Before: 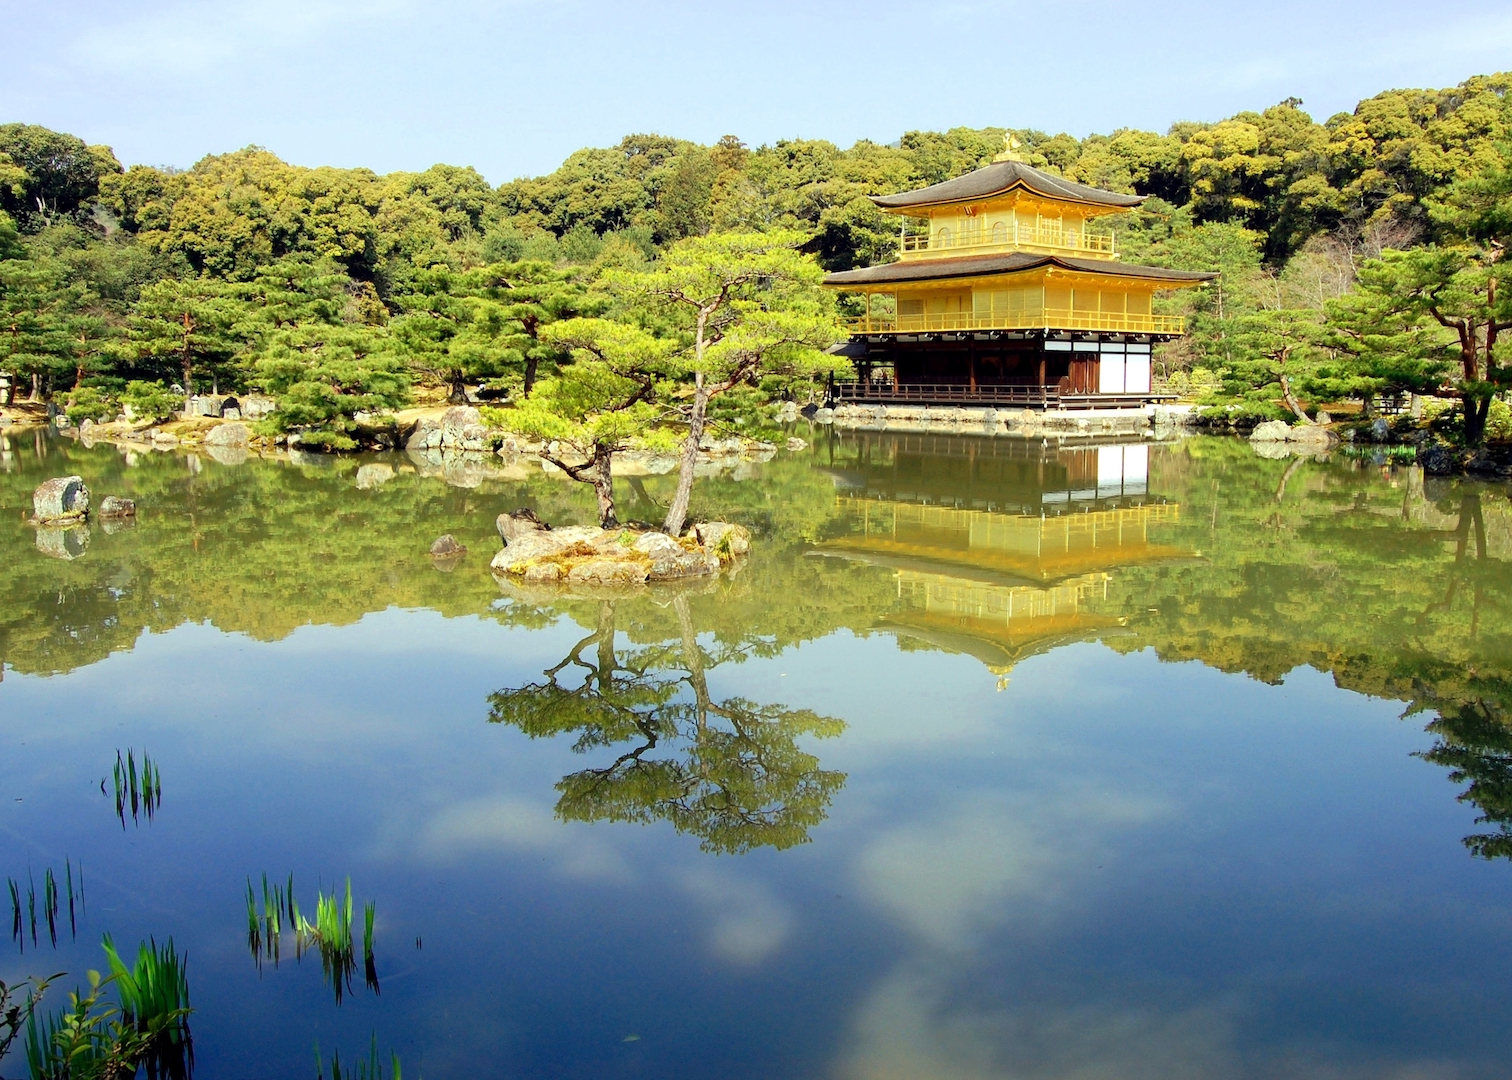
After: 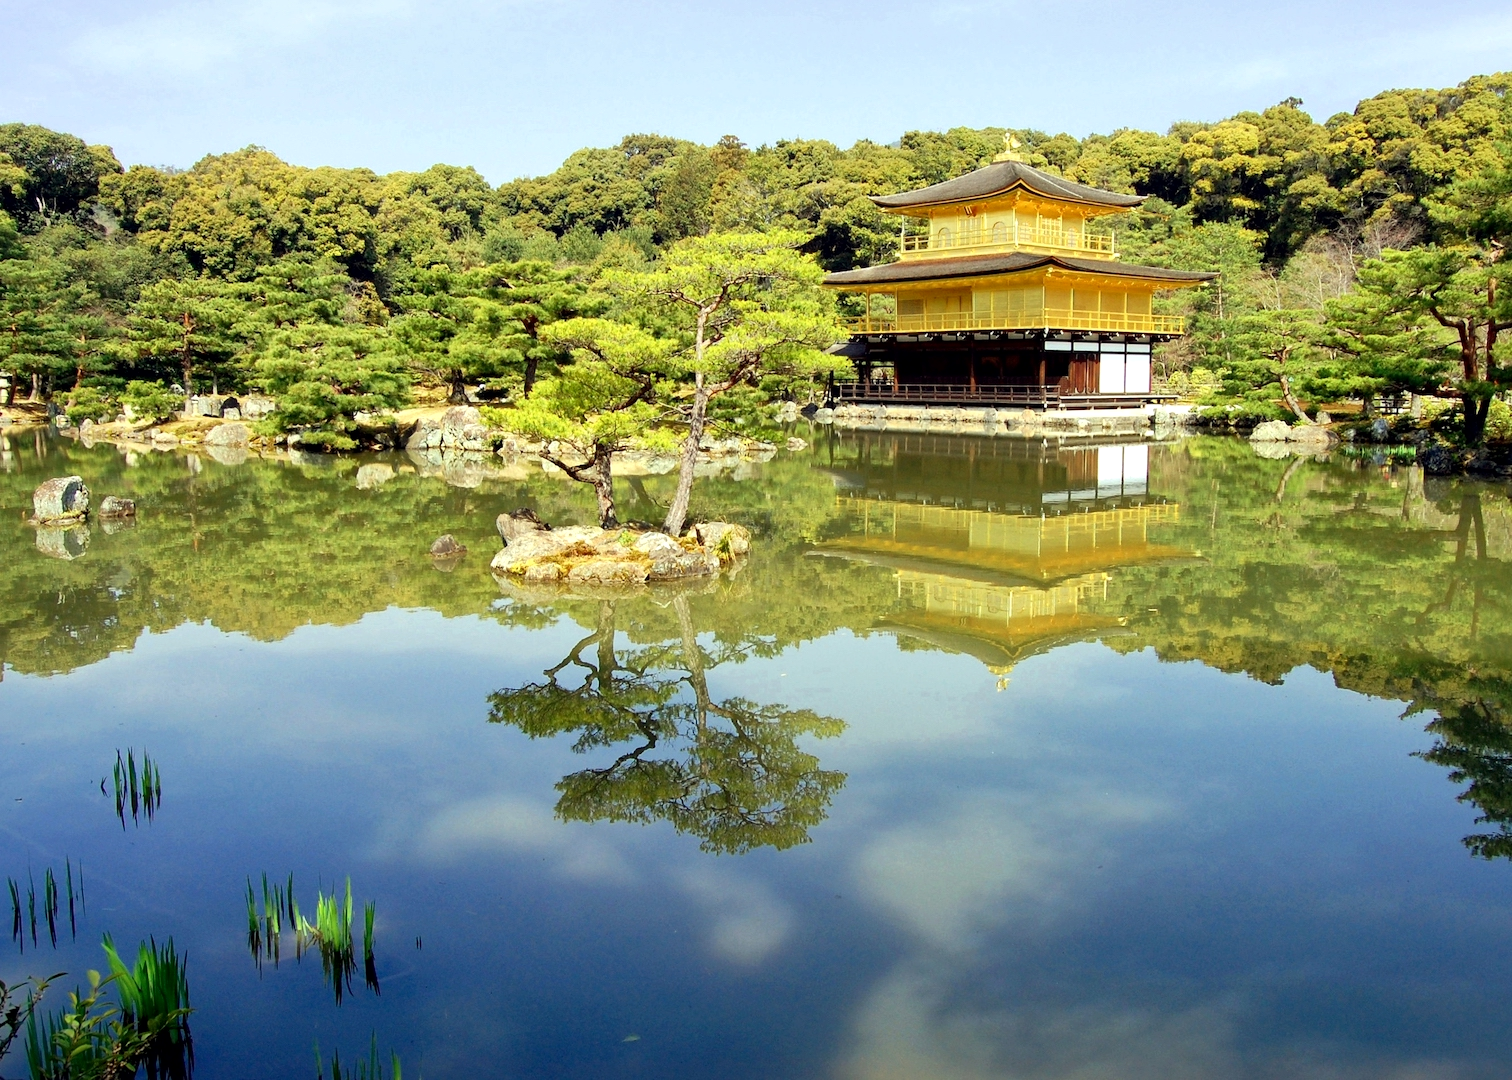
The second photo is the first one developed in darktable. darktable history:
local contrast: mode bilateral grid, contrast 20, coarseness 49, detail 132%, midtone range 0.2
